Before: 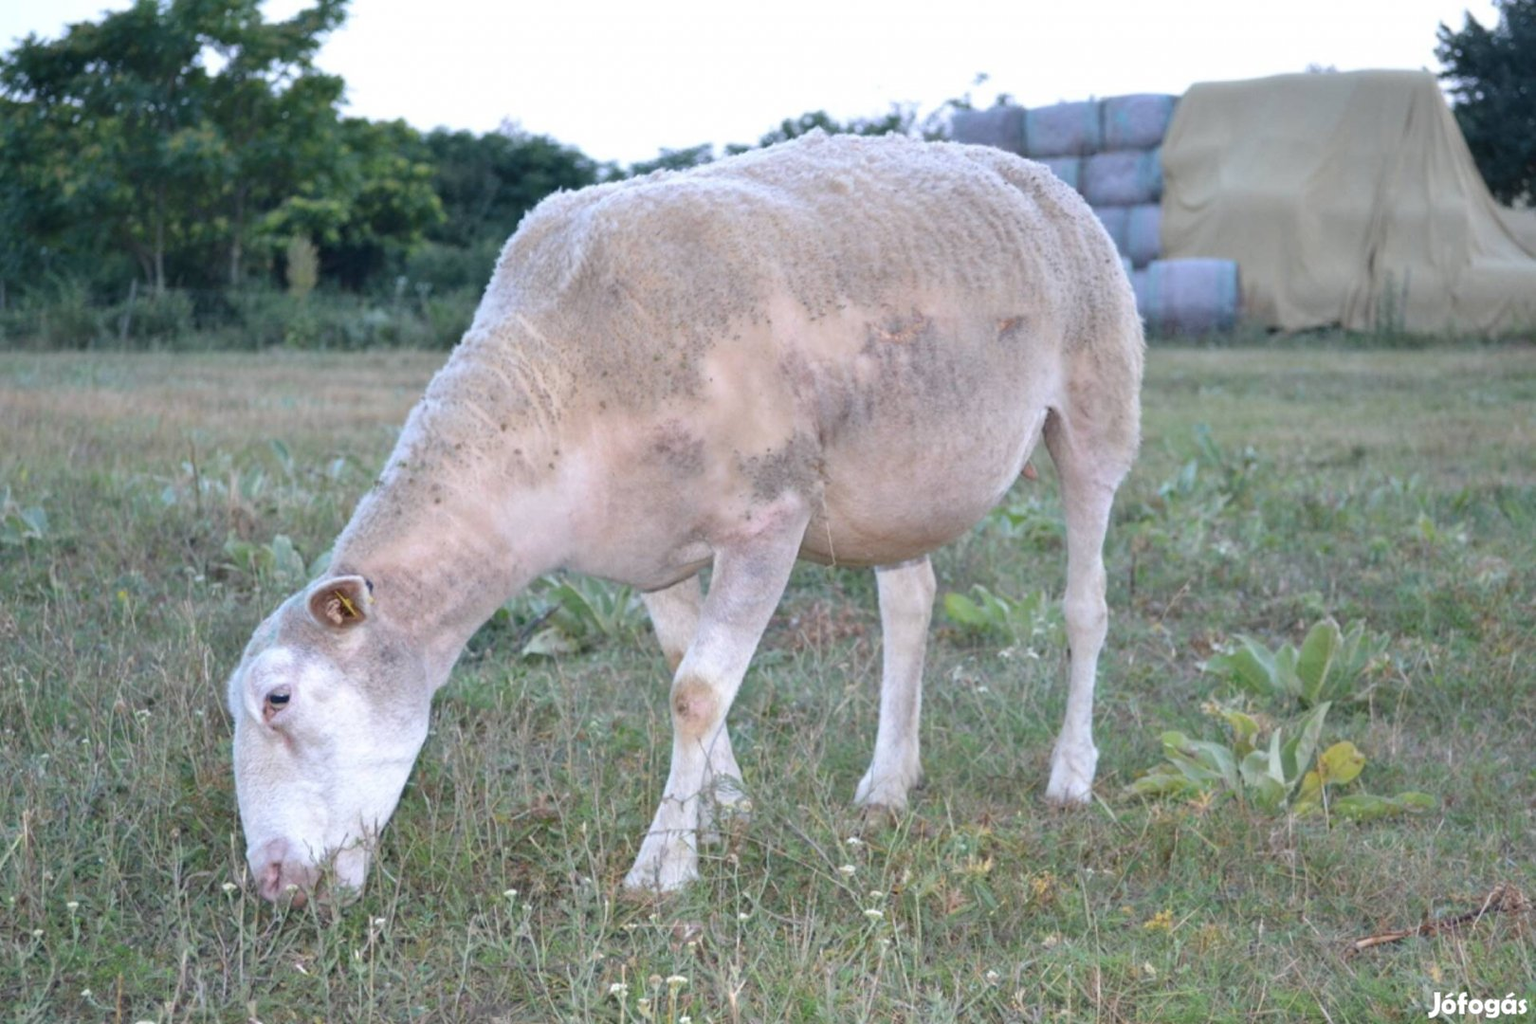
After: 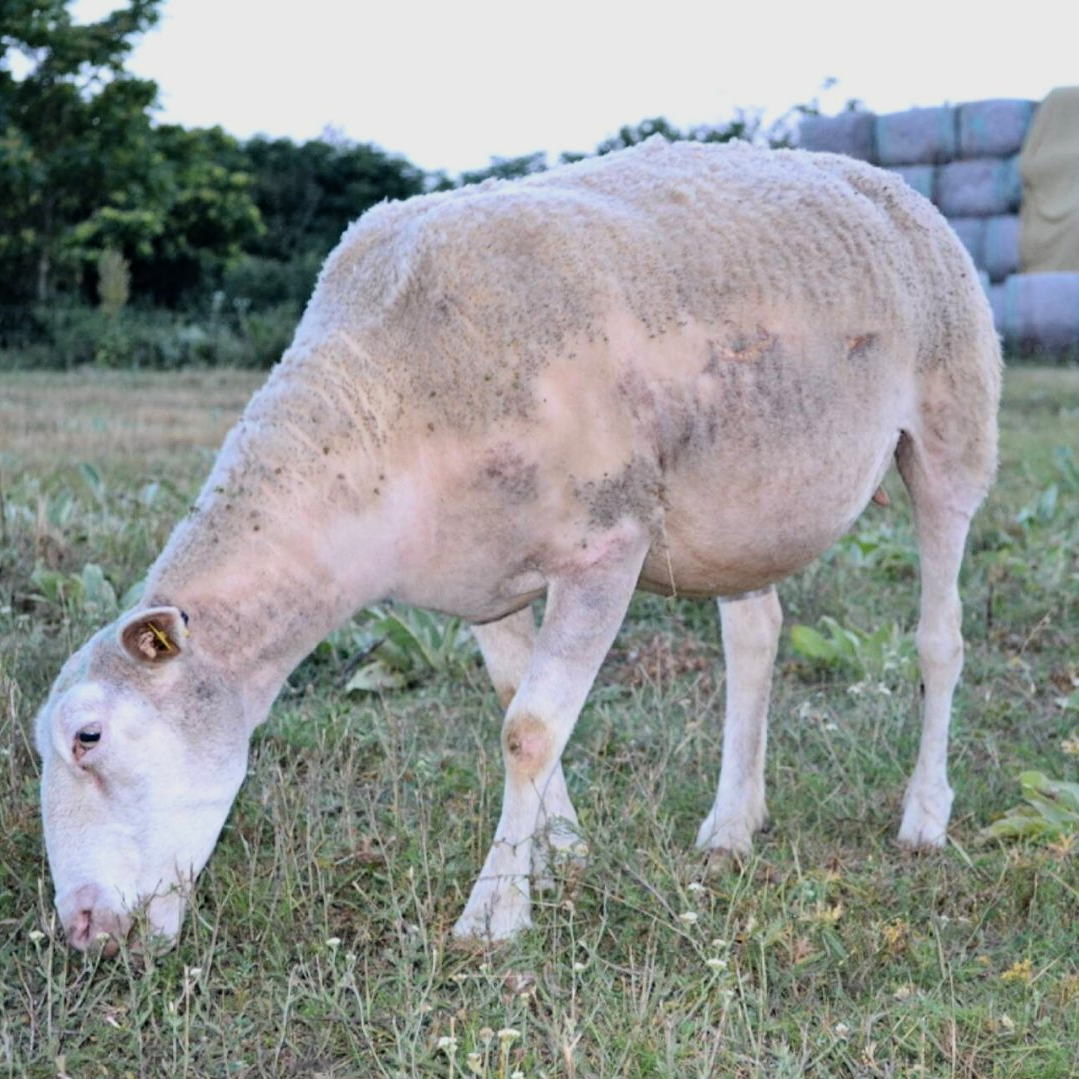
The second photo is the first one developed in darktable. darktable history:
filmic rgb: hardness 4.17, contrast 1.364, color science v6 (2022)
crop and rotate: left 12.673%, right 20.66%
haze removal: compatibility mode true, adaptive false
